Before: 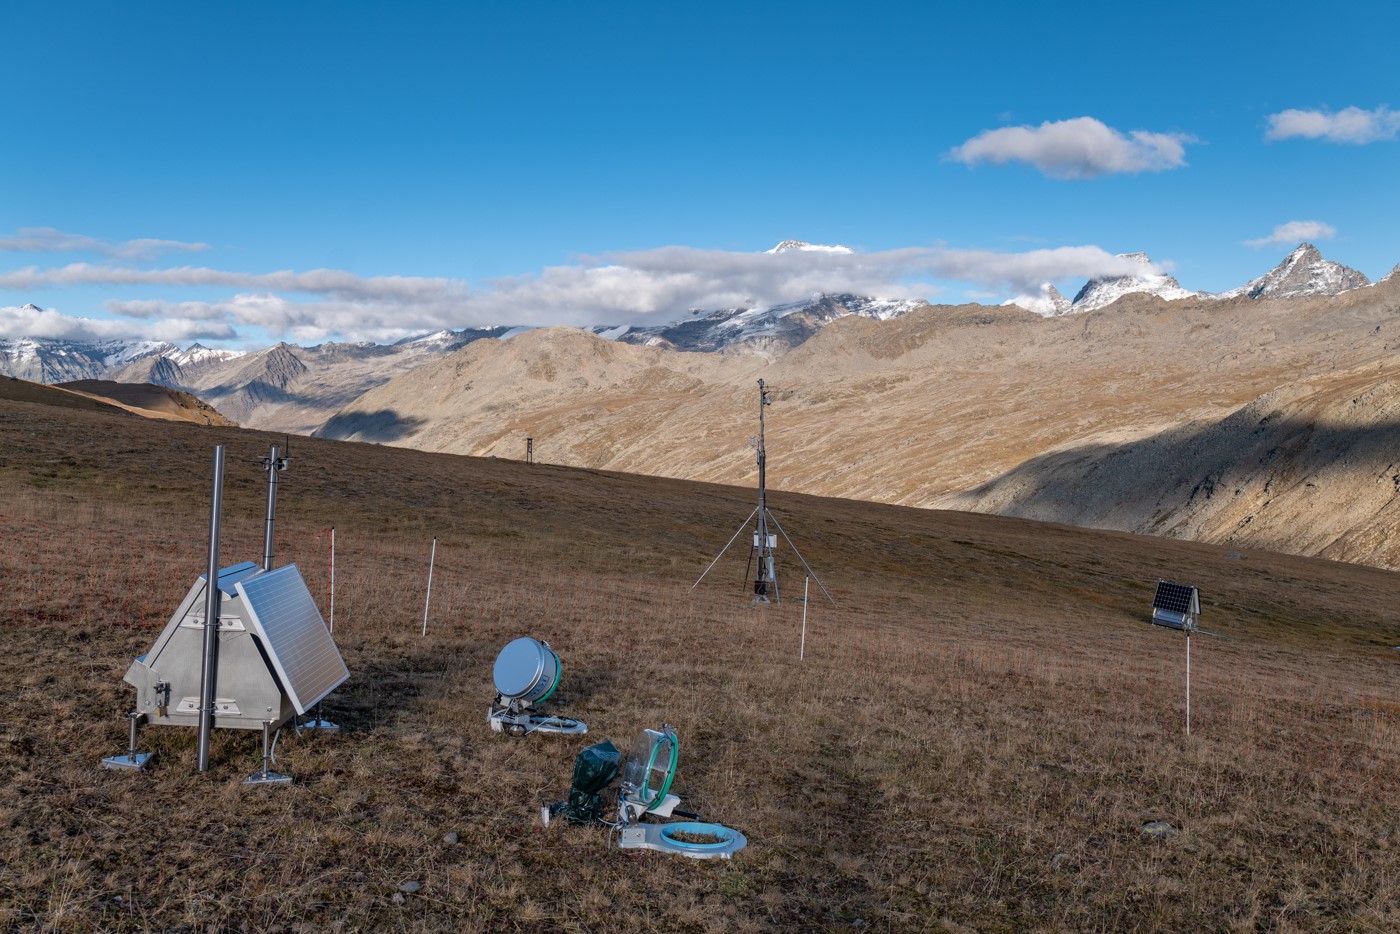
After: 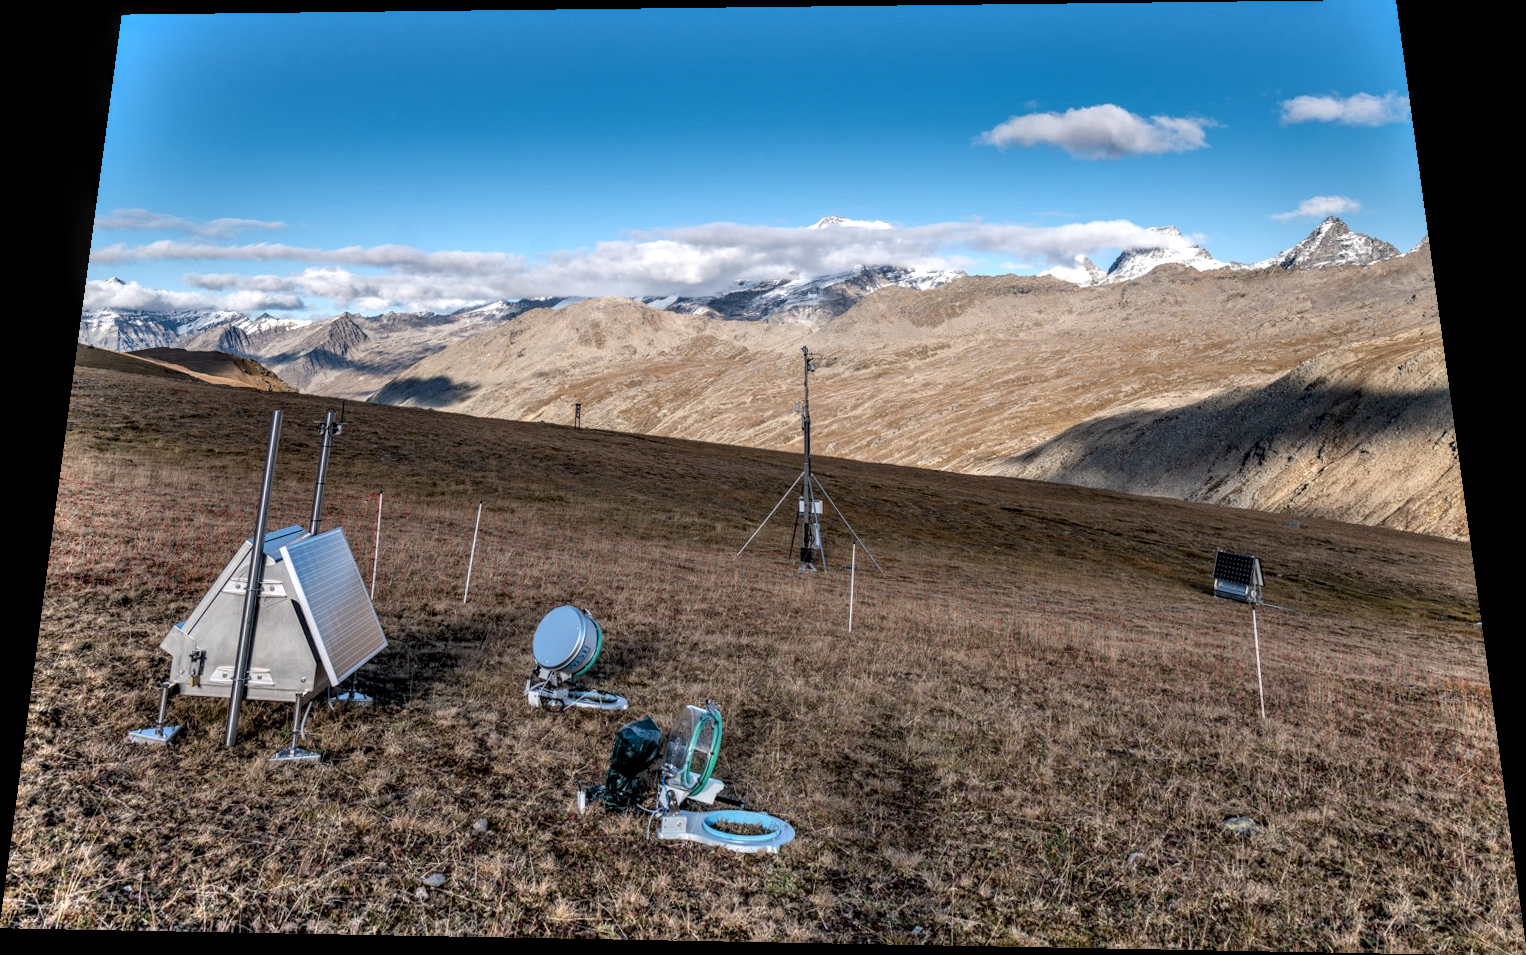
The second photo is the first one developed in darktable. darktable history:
local contrast: detail 160%
rotate and perspective: rotation 0.128°, lens shift (vertical) -0.181, lens shift (horizontal) -0.044, shear 0.001, automatic cropping off
shadows and highlights: highlights 70.7, soften with gaussian
